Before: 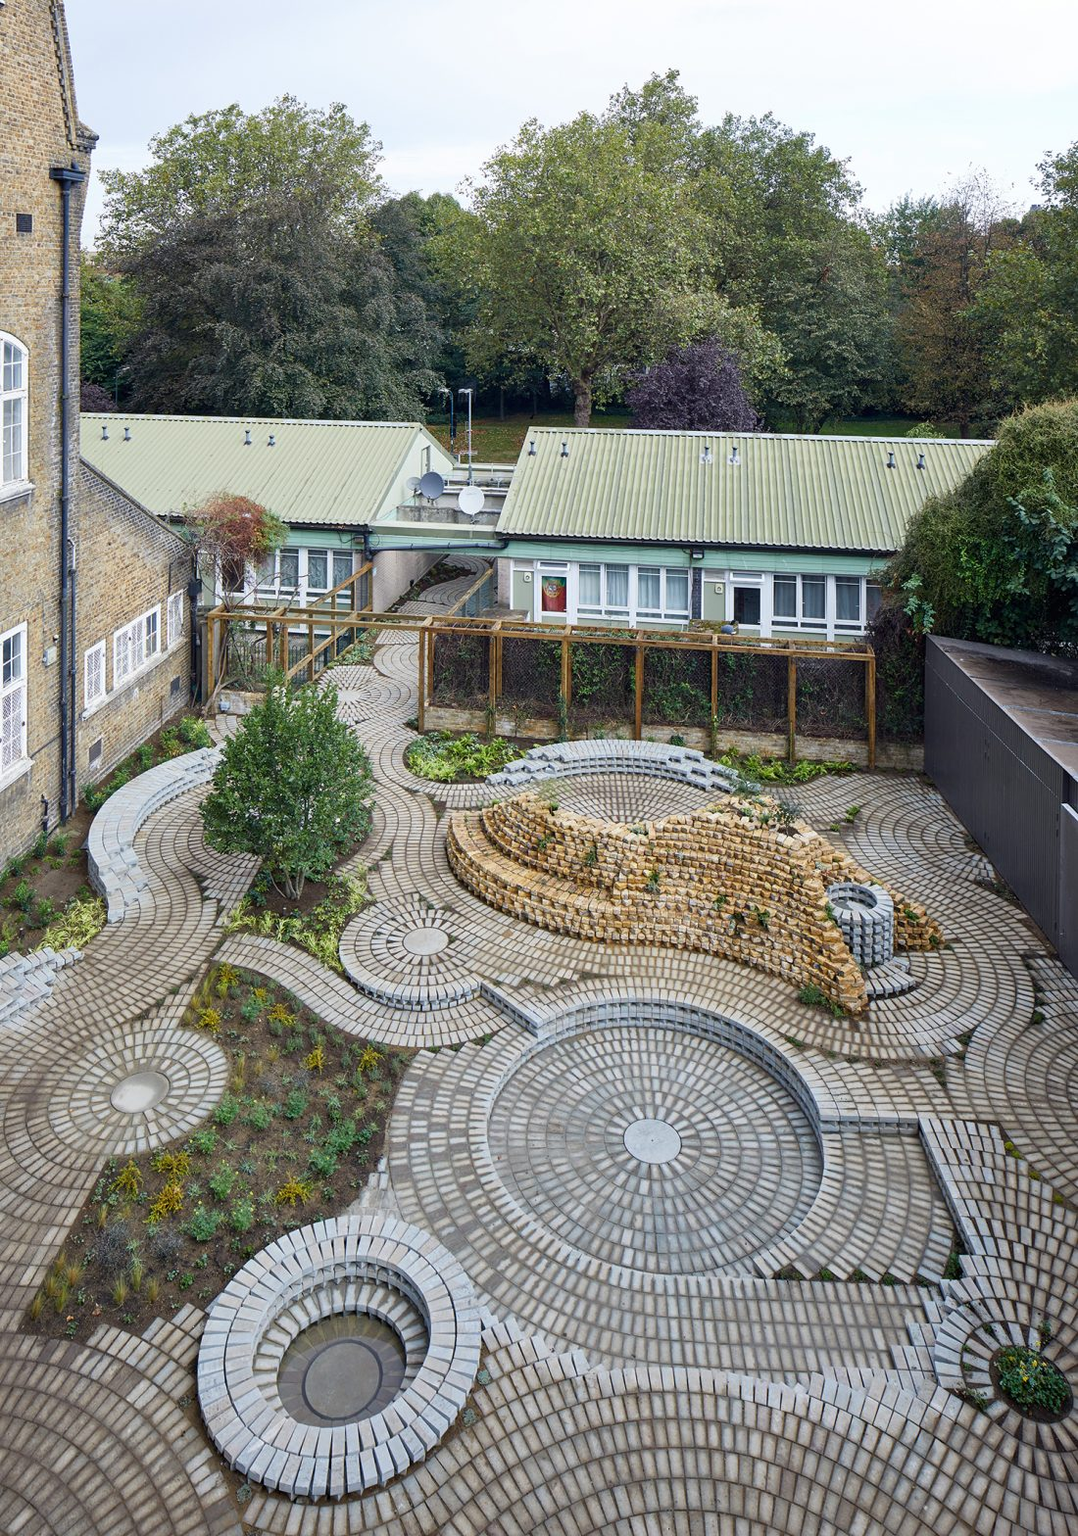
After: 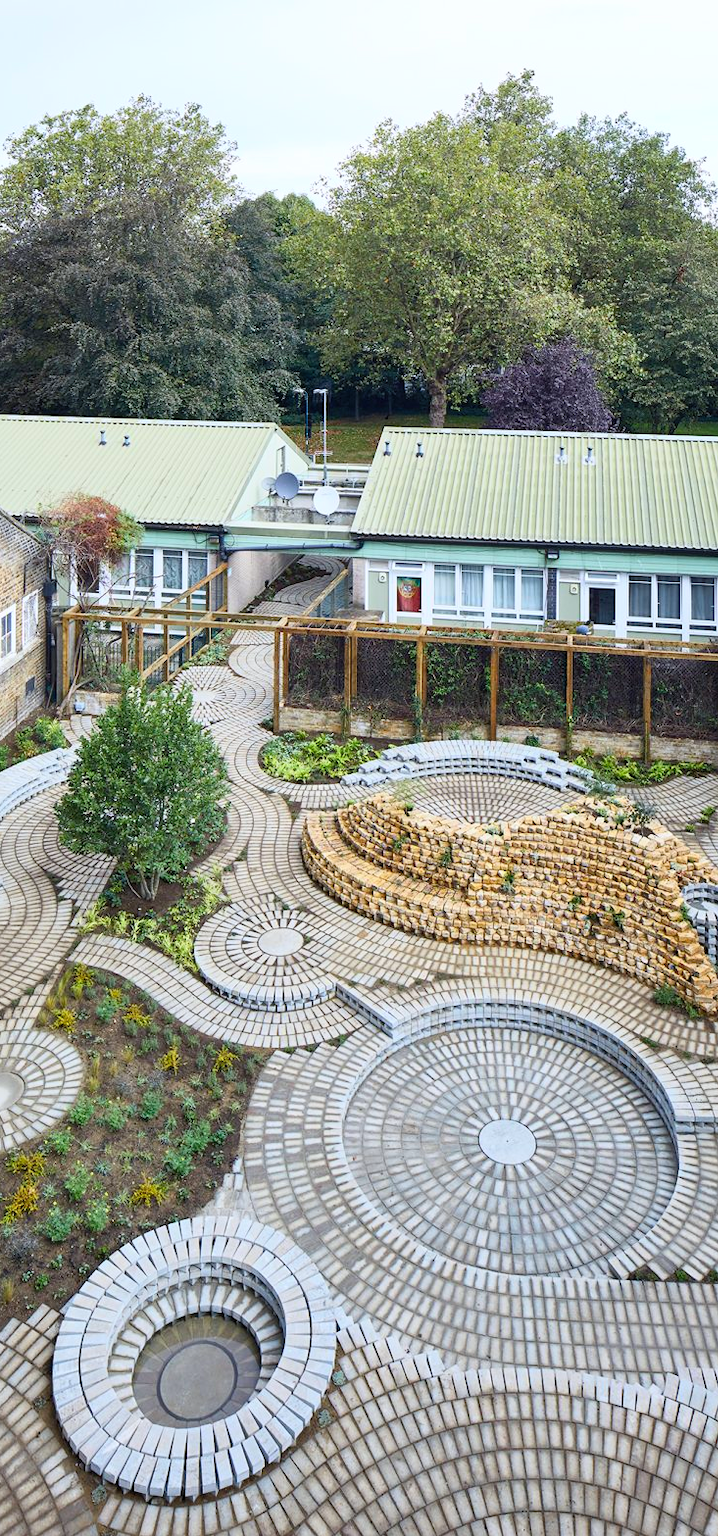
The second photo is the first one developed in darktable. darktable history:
white balance: red 0.988, blue 1.017
crop and rotate: left 13.537%, right 19.796%
contrast brightness saturation: contrast 0.2, brightness 0.16, saturation 0.22
